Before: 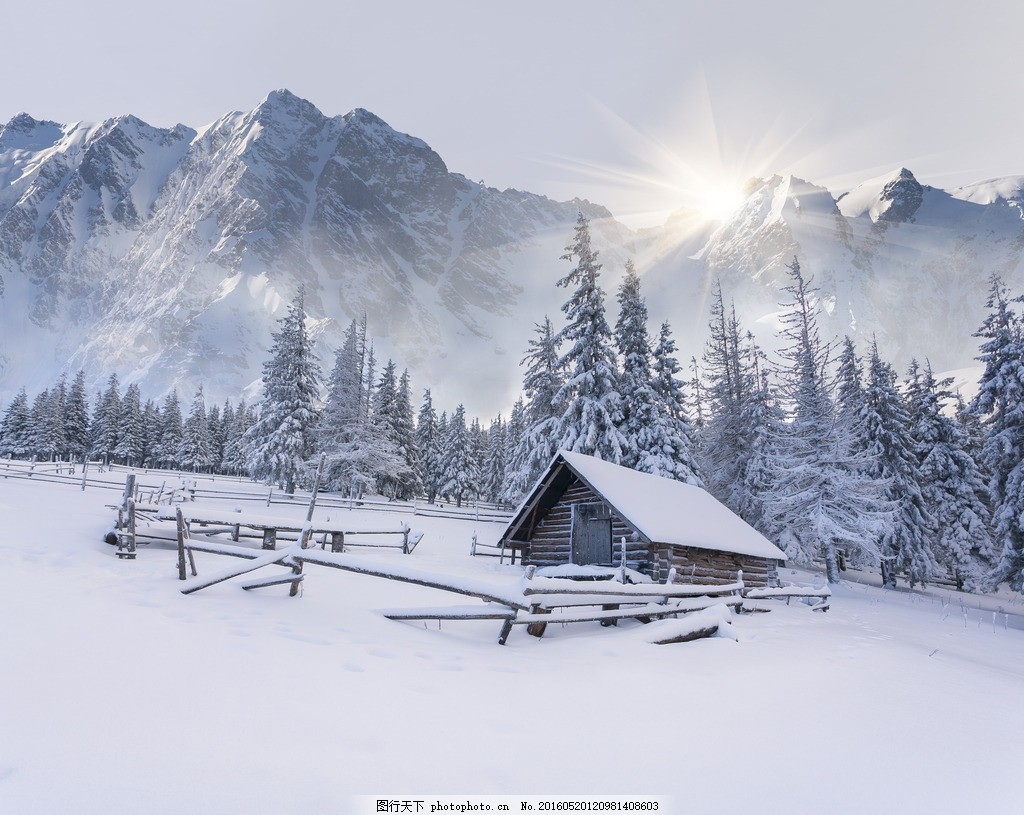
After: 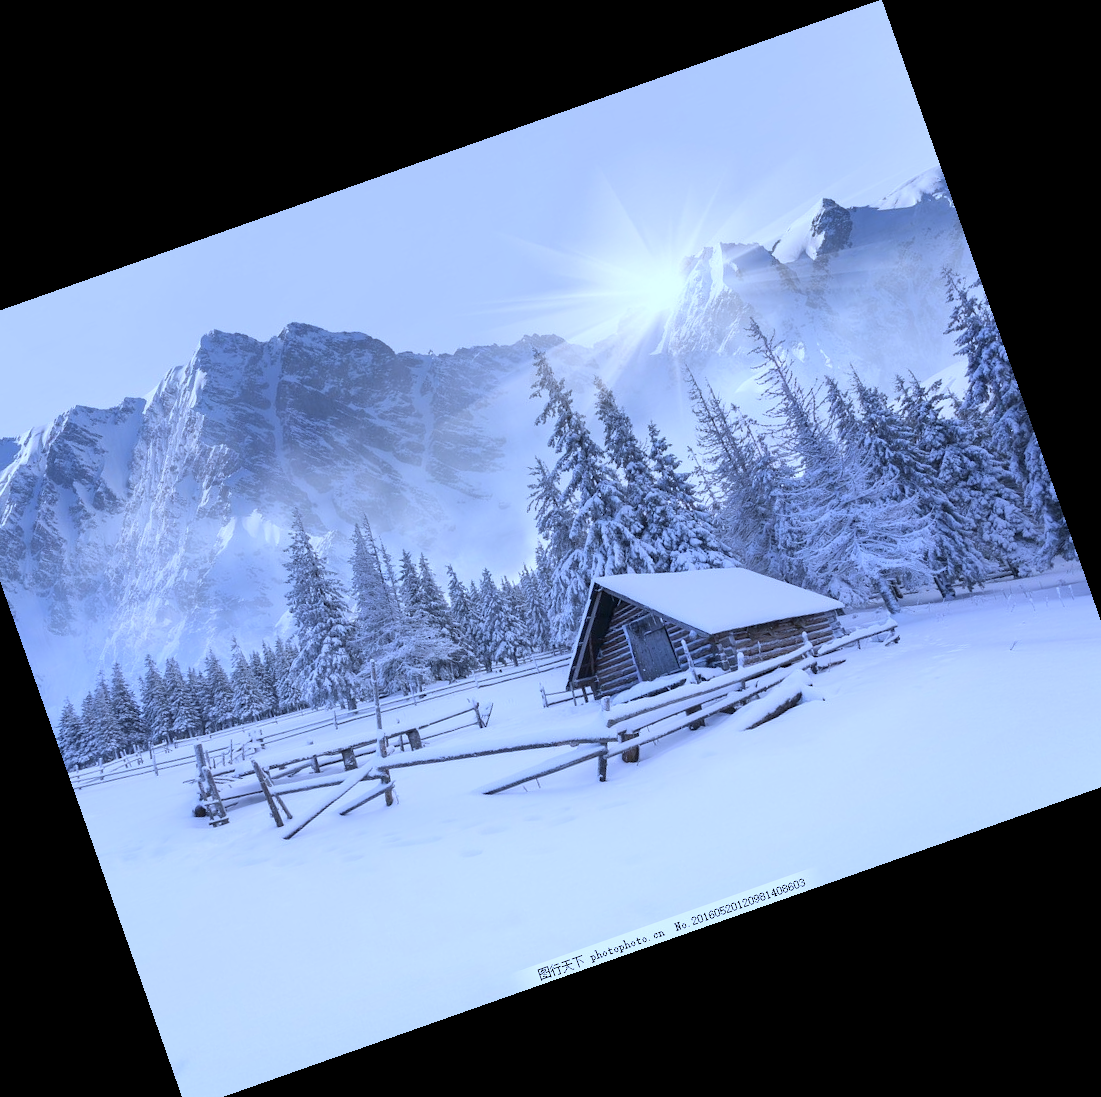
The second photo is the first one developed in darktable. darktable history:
white balance: red 0.871, blue 1.249
crop and rotate: angle 19.43°, left 6.812%, right 4.125%, bottom 1.087%
